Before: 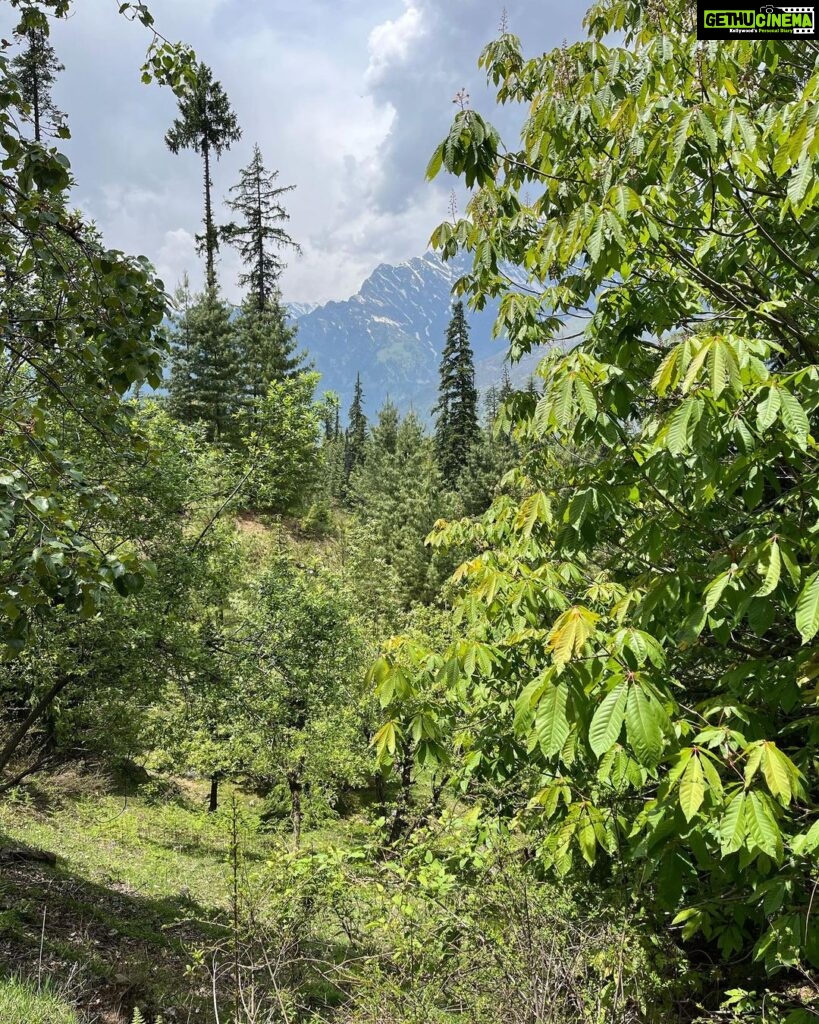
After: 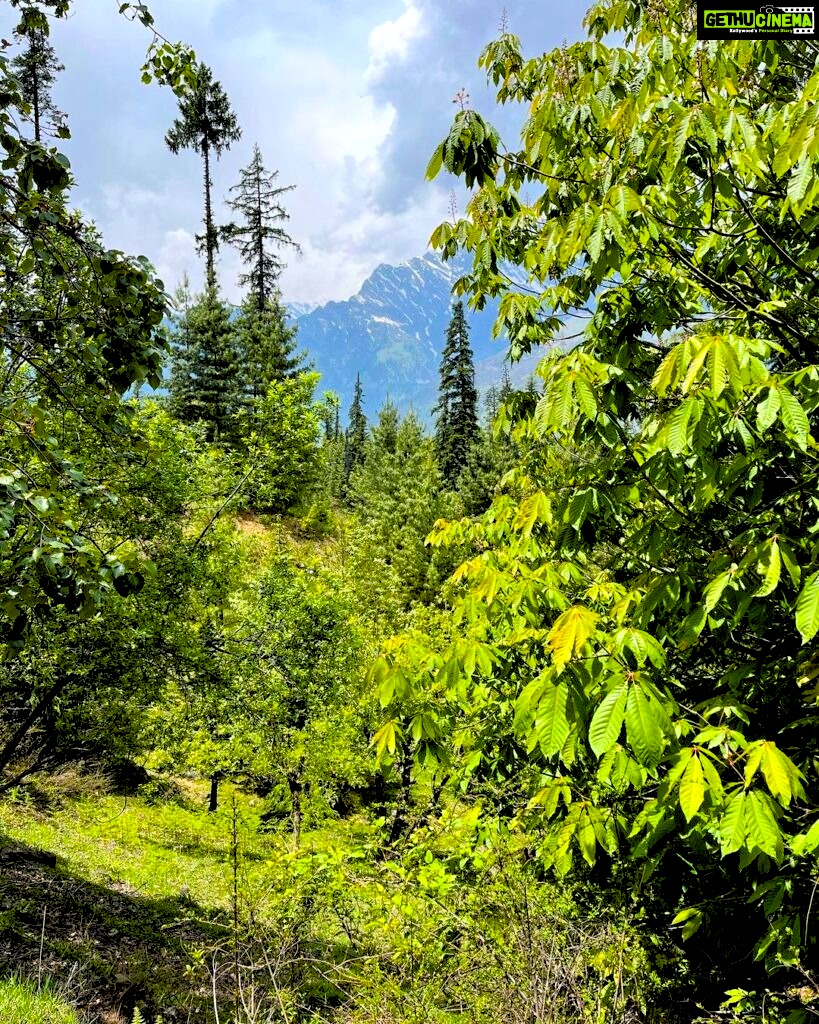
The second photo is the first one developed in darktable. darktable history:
rgb levels: preserve colors sum RGB, levels [[0.038, 0.433, 0.934], [0, 0.5, 1], [0, 0.5, 1]]
color balance rgb: linear chroma grading › global chroma 9%, perceptual saturation grading › global saturation 36%, perceptual saturation grading › shadows 35%, perceptual brilliance grading › global brilliance 15%, perceptual brilliance grading › shadows -35%, global vibrance 15%
